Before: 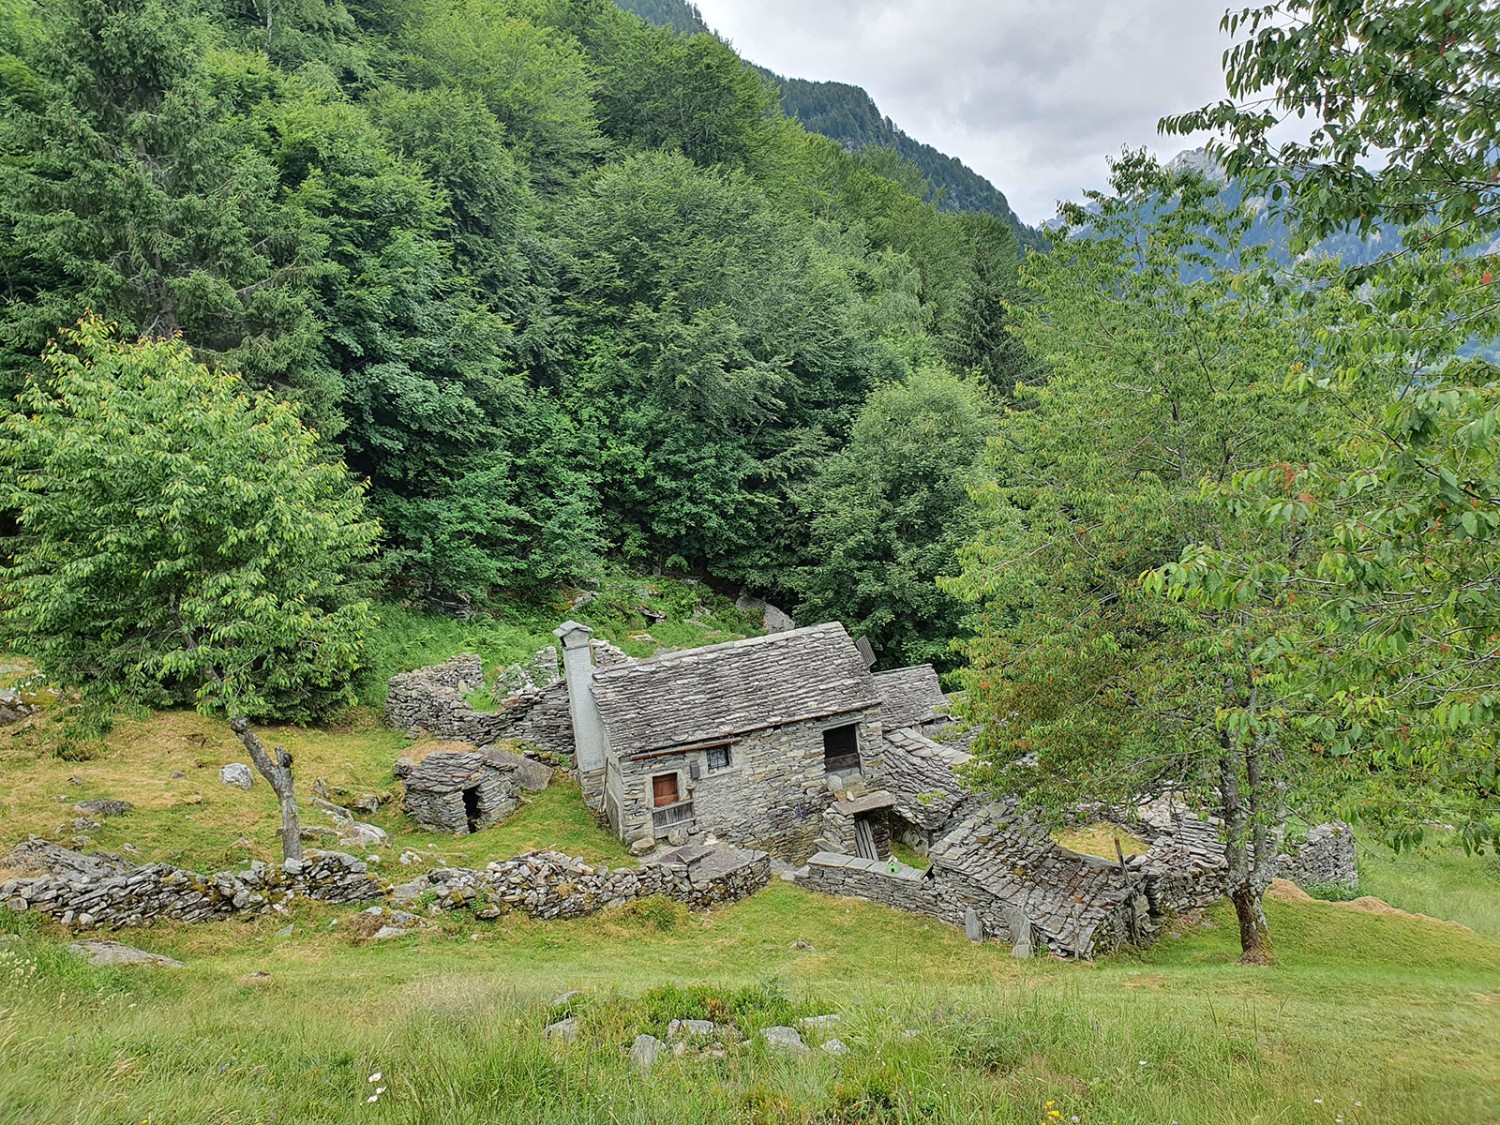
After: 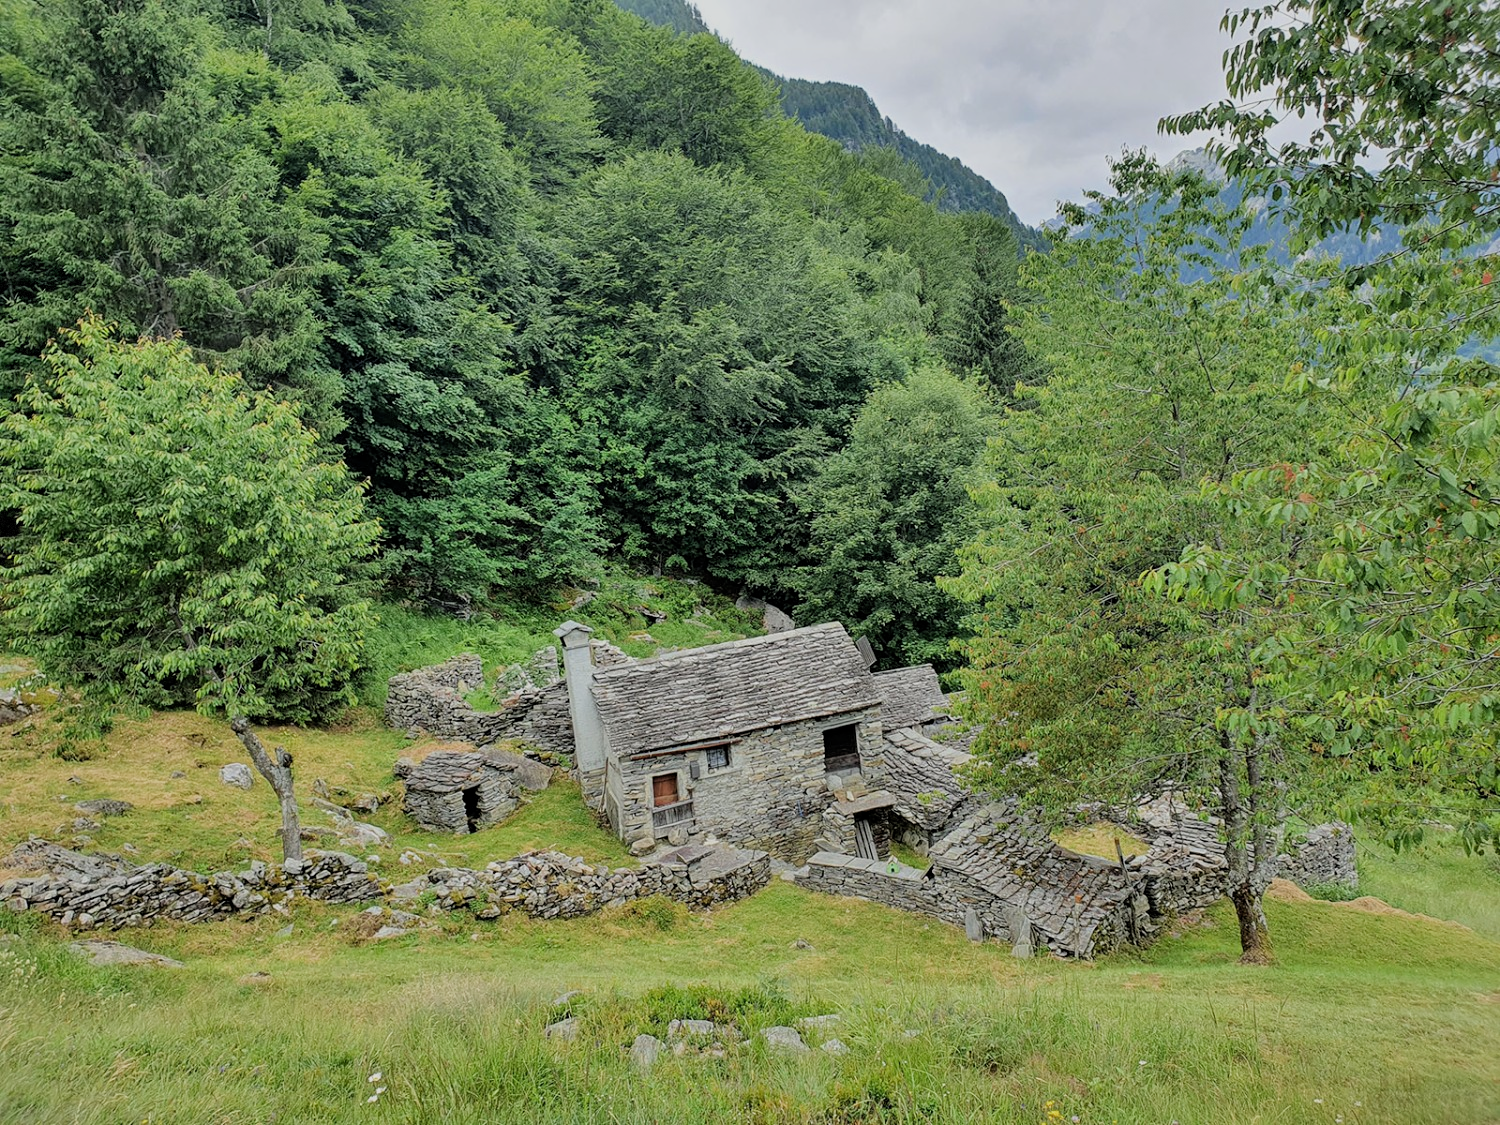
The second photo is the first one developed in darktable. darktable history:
filmic rgb: middle gray luminance 18.35%, black relative exposure -8.96 EV, white relative exposure 3.73 EV, target black luminance 0%, hardness 4.82, latitude 68.12%, contrast 0.957, highlights saturation mix 20.06%, shadows ↔ highlights balance 21.3%, add noise in highlights 0.001, color science v3 (2019), use custom middle-gray values true, contrast in highlights soft
vignetting: fall-off start 97.27%, fall-off radius 78.4%, brightness -0.194, saturation -0.305, width/height ratio 1.114, dithering 8-bit output, unbound false
